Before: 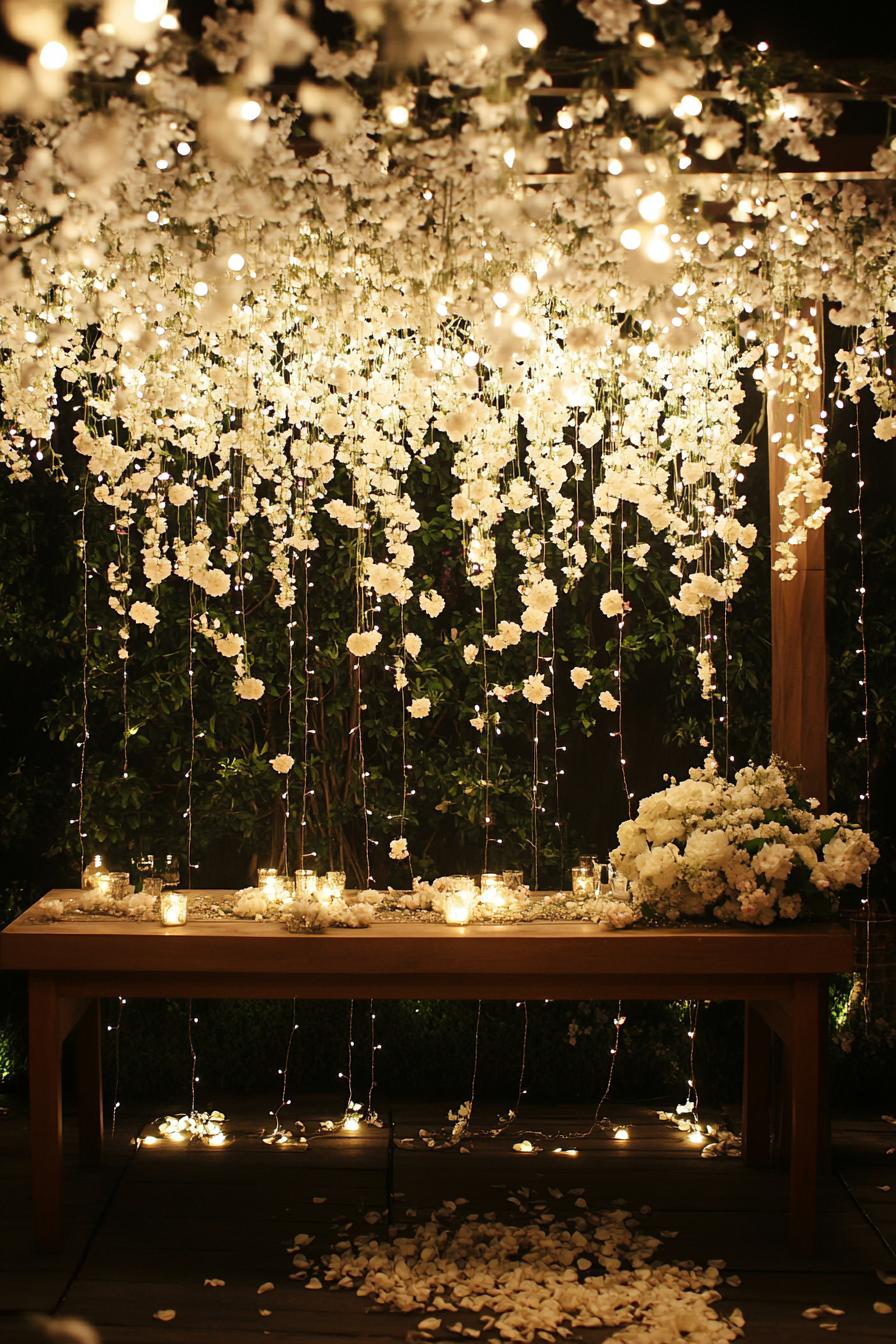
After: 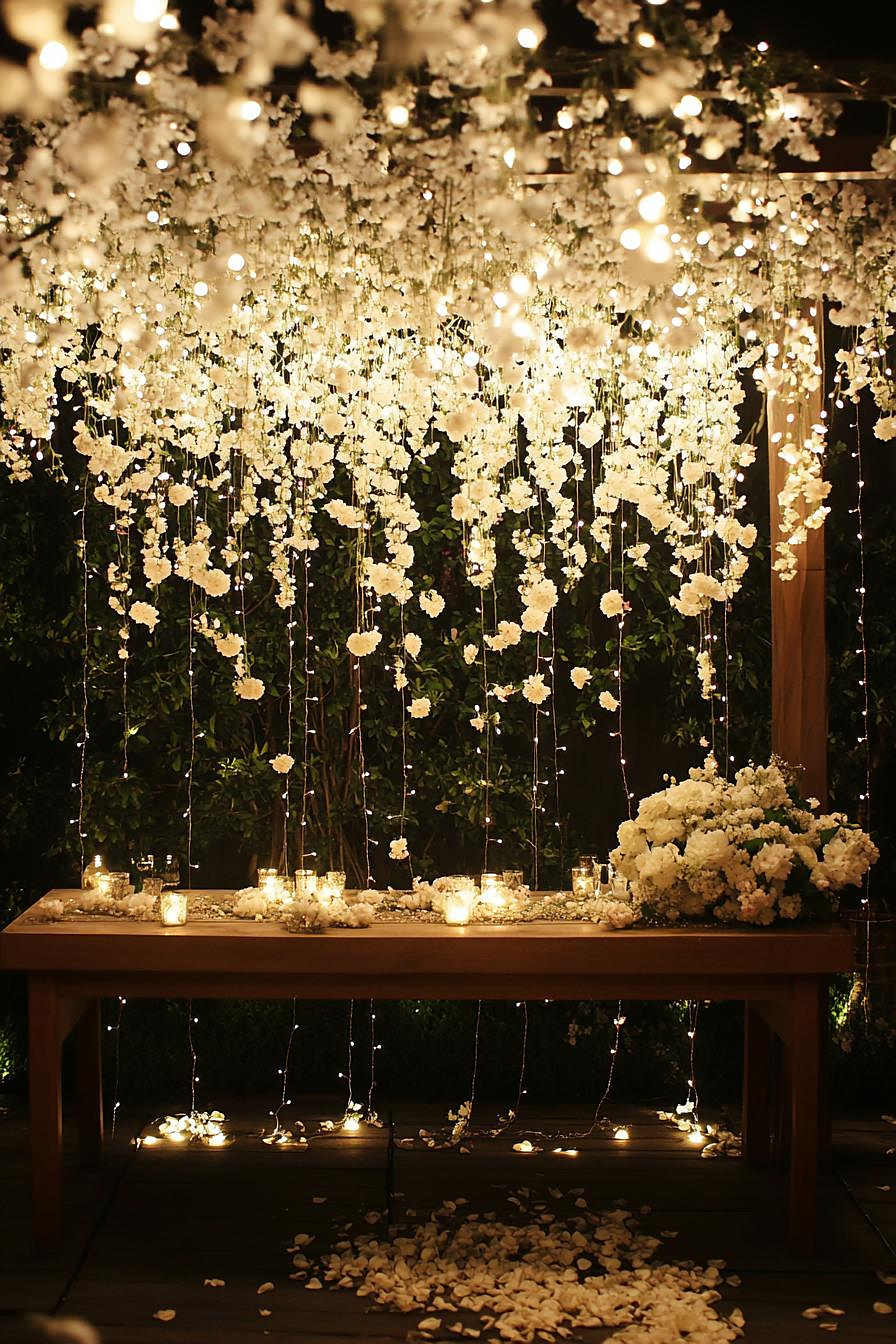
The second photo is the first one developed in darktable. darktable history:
sharpen: radius 0.992, threshold 0.869
